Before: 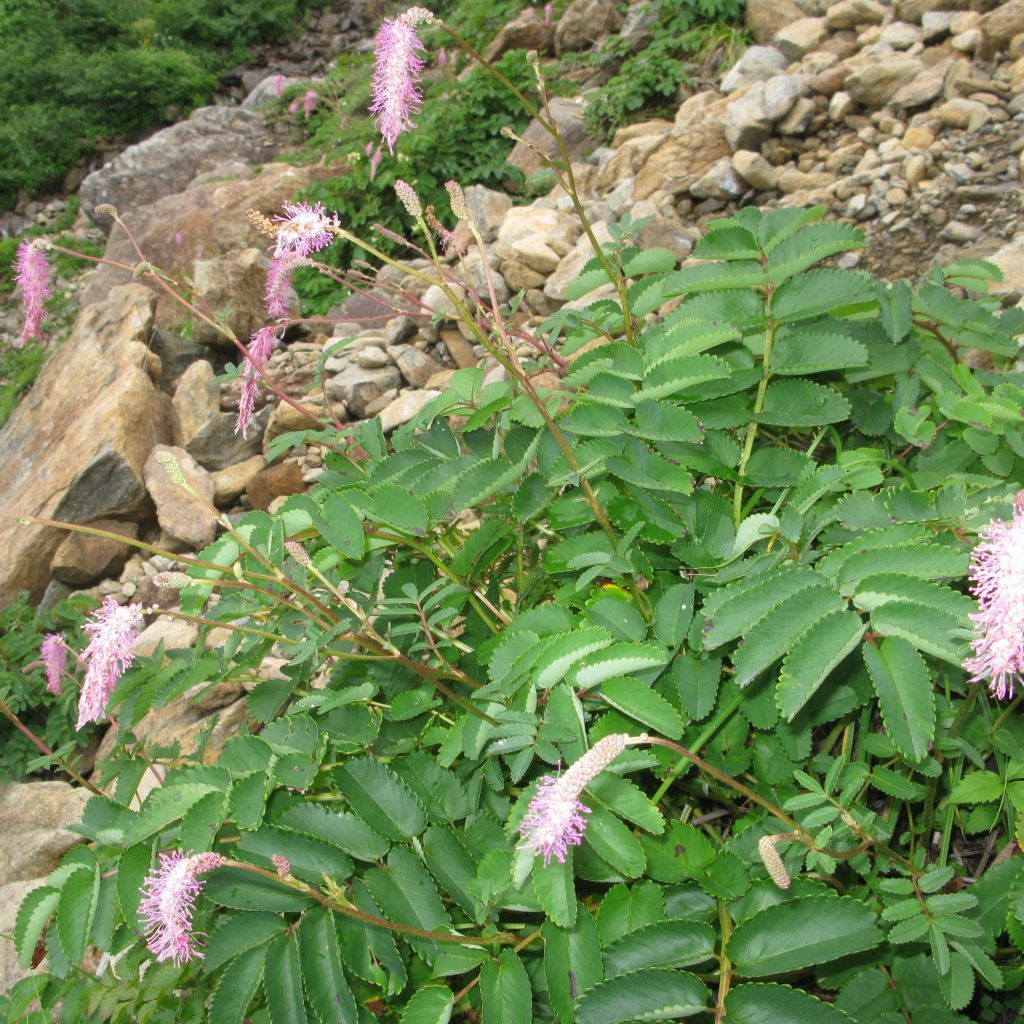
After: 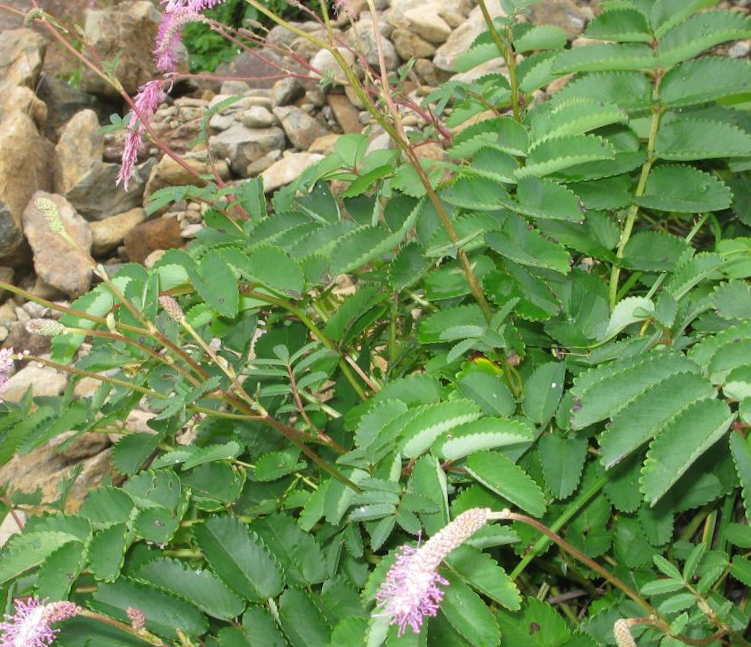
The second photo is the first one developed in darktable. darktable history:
crop and rotate: angle -3.5°, left 9.903%, top 21.127%, right 12.313%, bottom 11.855%
